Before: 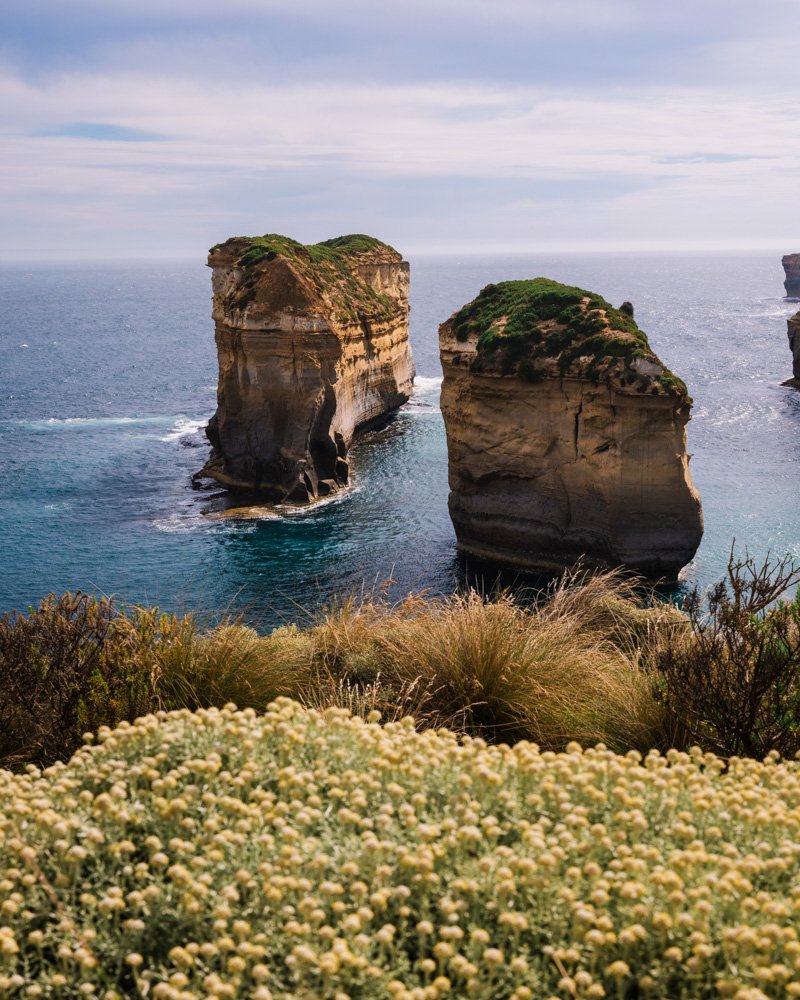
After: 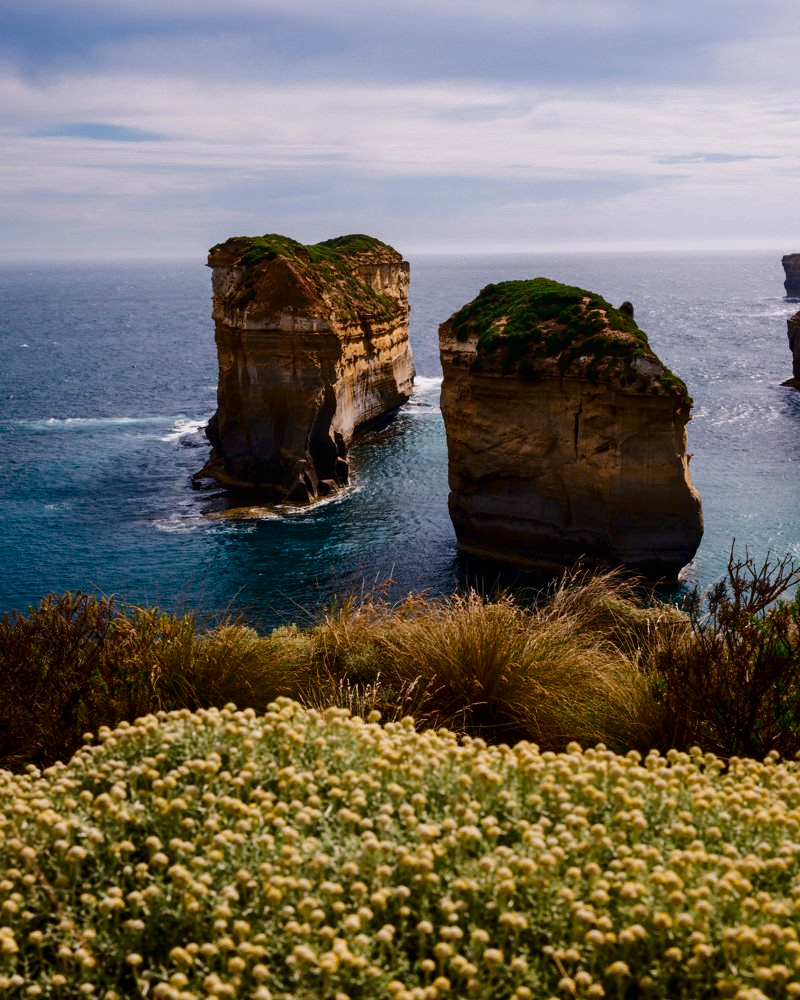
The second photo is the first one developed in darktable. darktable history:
contrast brightness saturation: contrast 0.104, brightness -0.261, saturation 0.139
